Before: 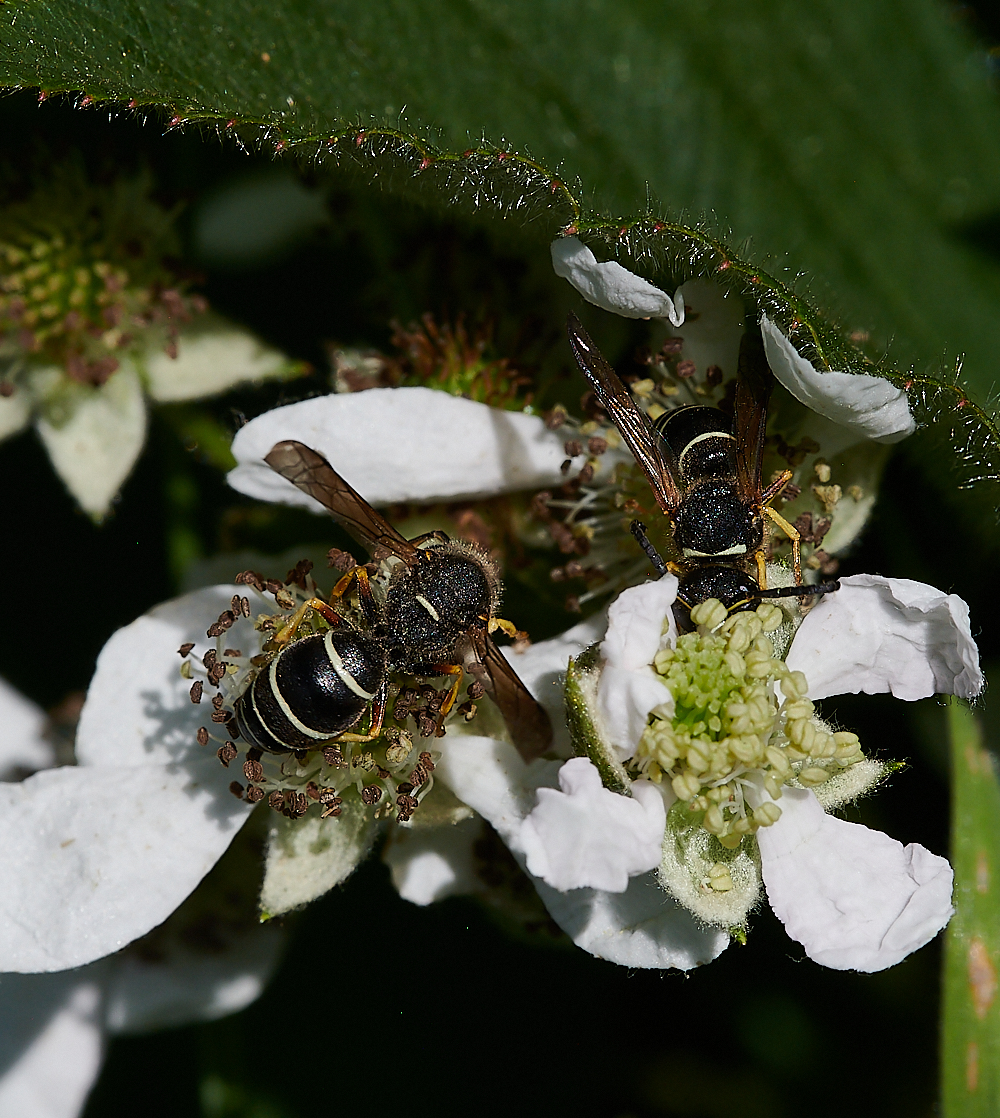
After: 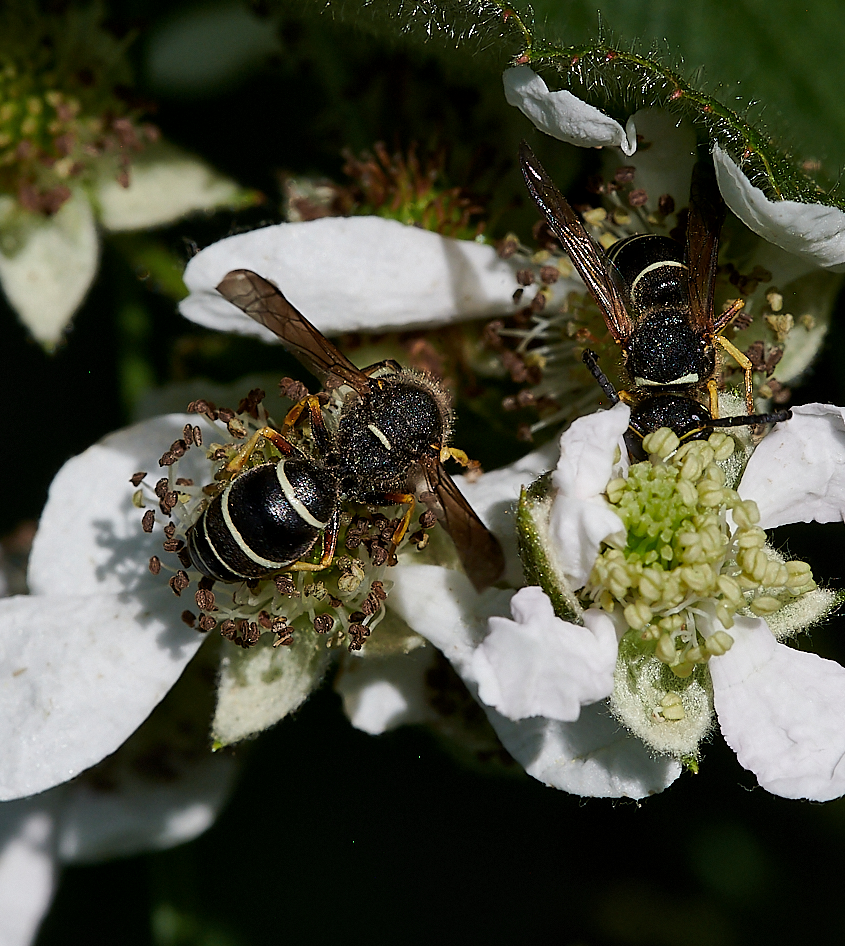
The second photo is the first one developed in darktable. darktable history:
exposure: compensate highlight preservation false
local contrast: mode bilateral grid, contrast 21, coarseness 49, detail 120%, midtone range 0.2
crop and rotate: left 4.802%, top 15.296%, right 10.658%
